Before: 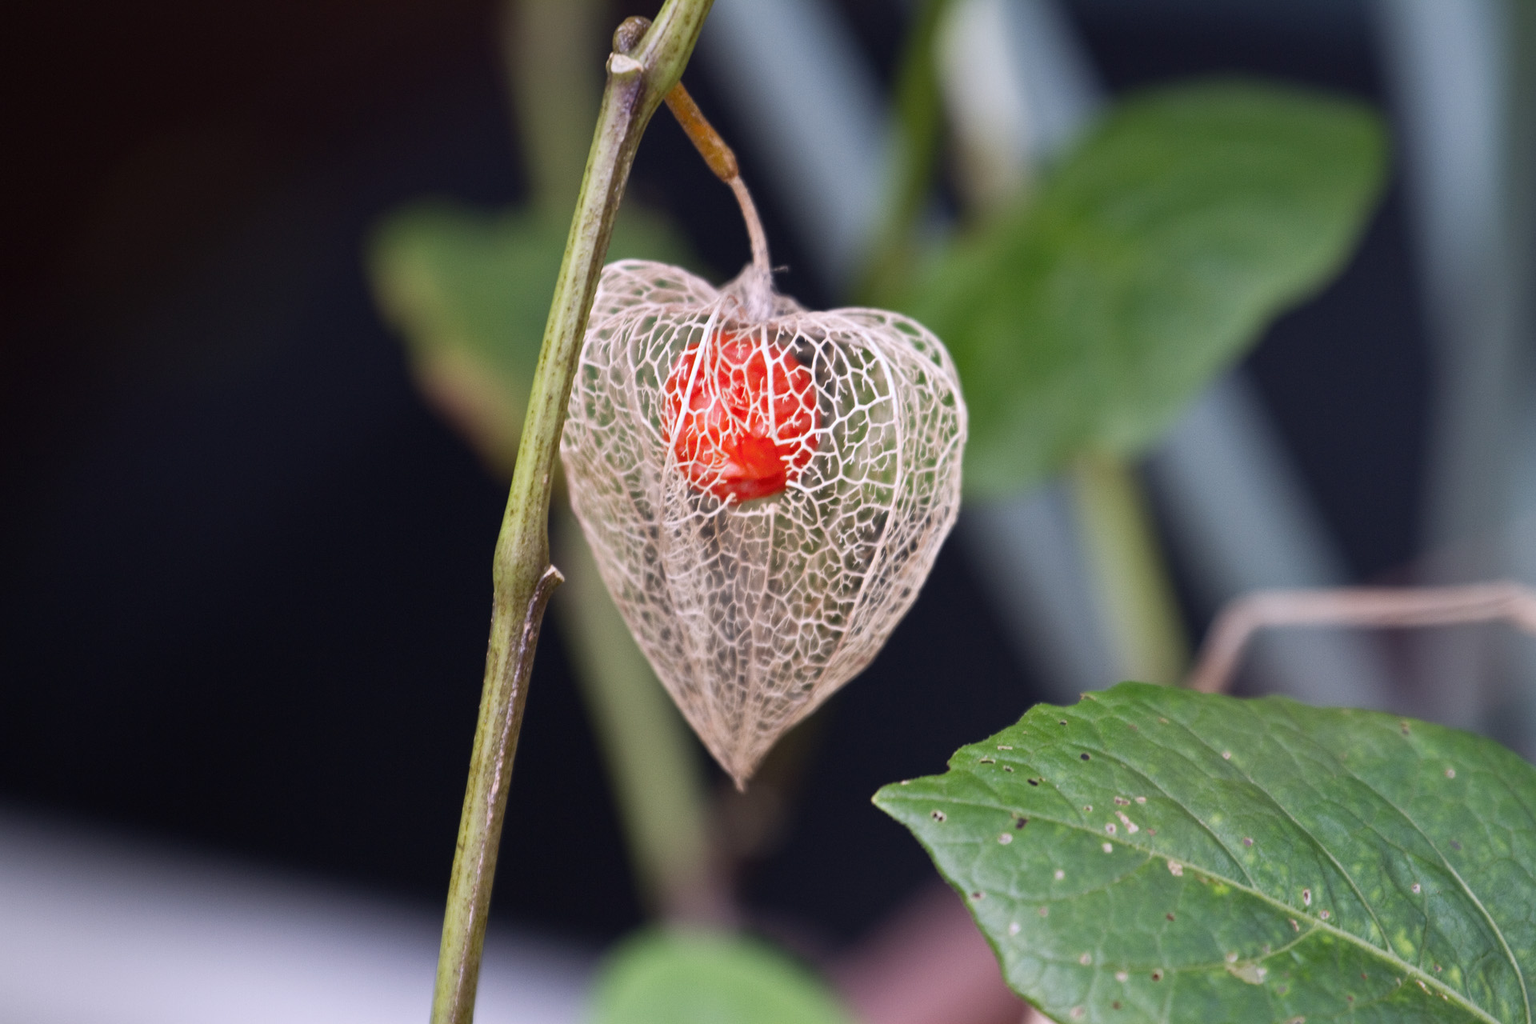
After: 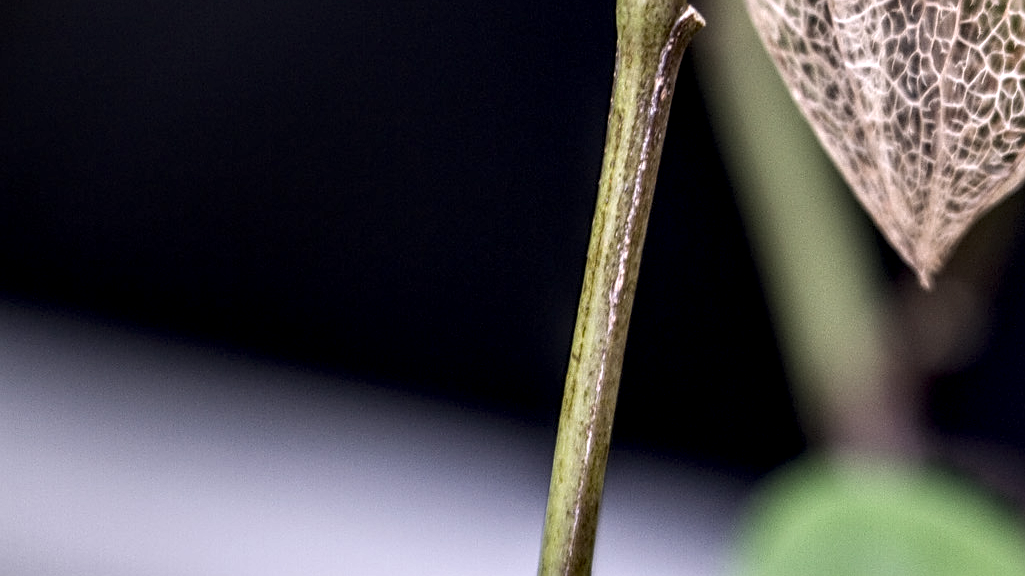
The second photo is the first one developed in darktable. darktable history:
sharpen: on, module defaults
local contrast: highlights 19%, detail 186%
crop and rotate: top 54.778%, right 46.61%, bottom 0.159%
